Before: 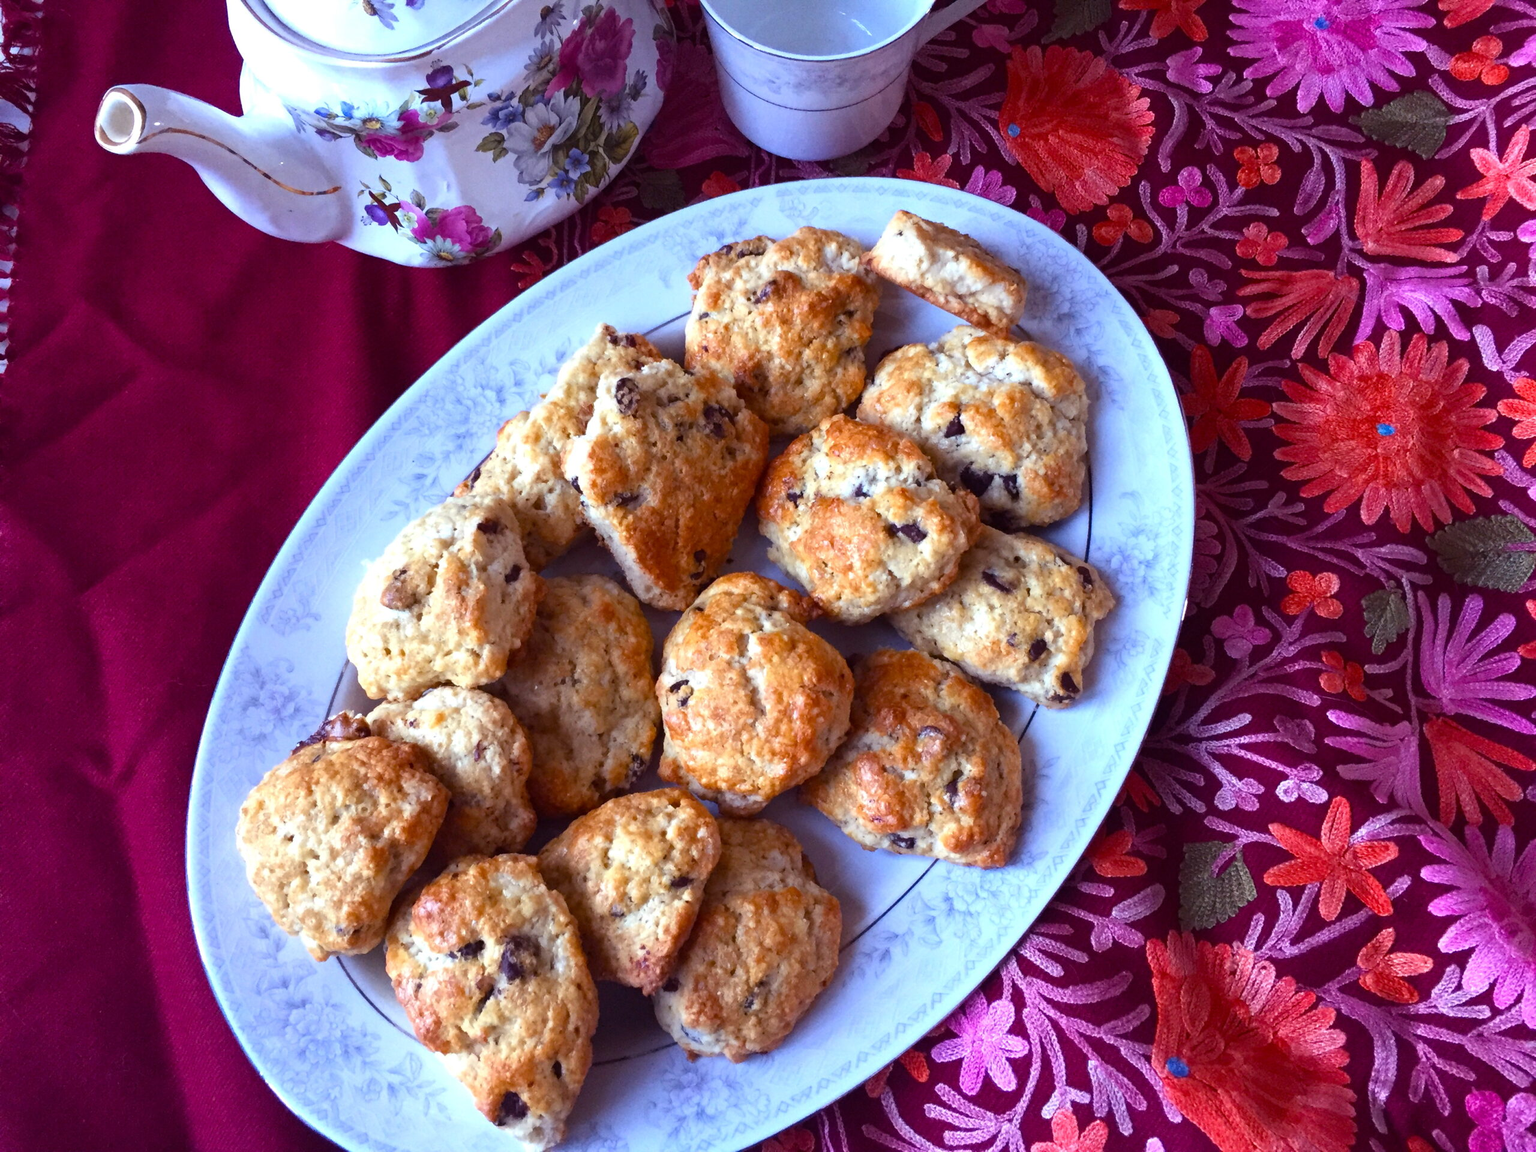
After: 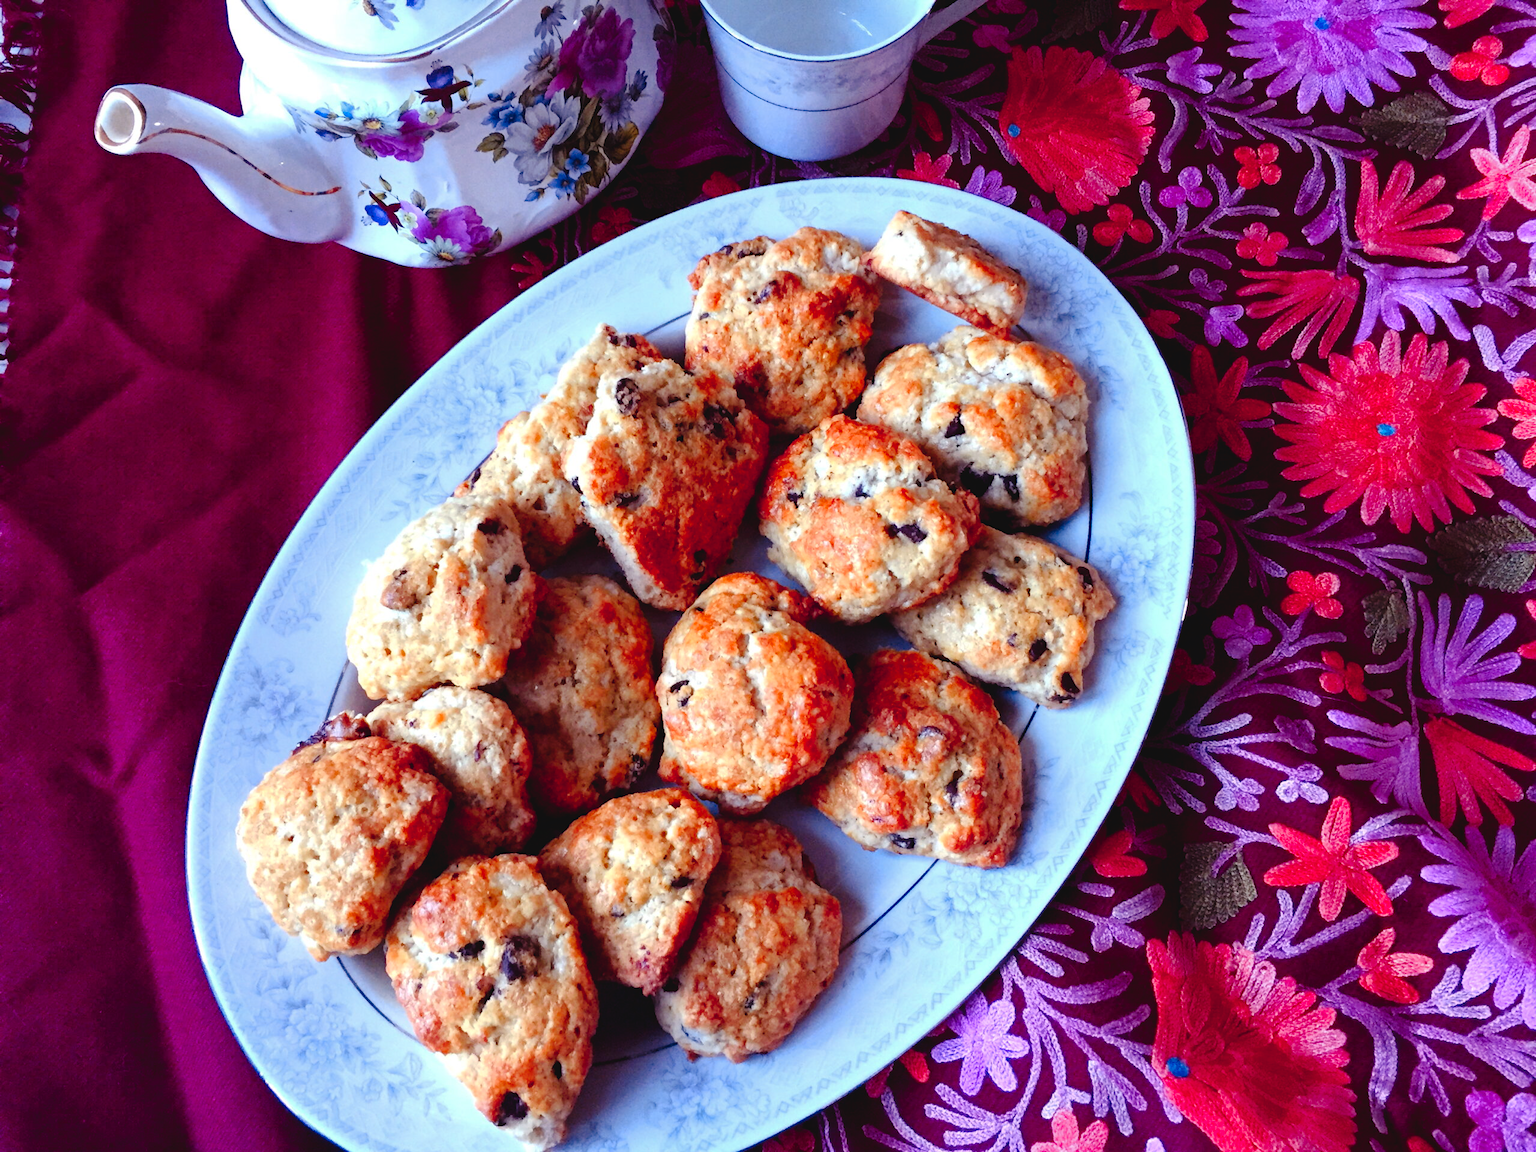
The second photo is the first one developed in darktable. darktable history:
tone curve: curves: ch0 [(0, 0) (0.003, 0.048) (0.011, 0.048) (0.025, 0.048) (0.044, 0.049) (0.069, 0.048) (0.1, 0.052) (0.136, 0.071) (0.177, 0.109) (0.224, 0.157) (0.277, 0.233) (0.335, 0.32) (0.399, 0.404) (0.468, 0.496) (0.543, 0.582) (0.623, 0.653) (0.709, 0.738) (0.801, 0.811) (0.898, 0.895) (1, 1)], preserve colors none
color zones: curves: ch1 [(0.235, 0.558) (0.75, 0.5)]; ch2 [(0.25, 0.462) (0.749, 0.457)], mix 25.94%
